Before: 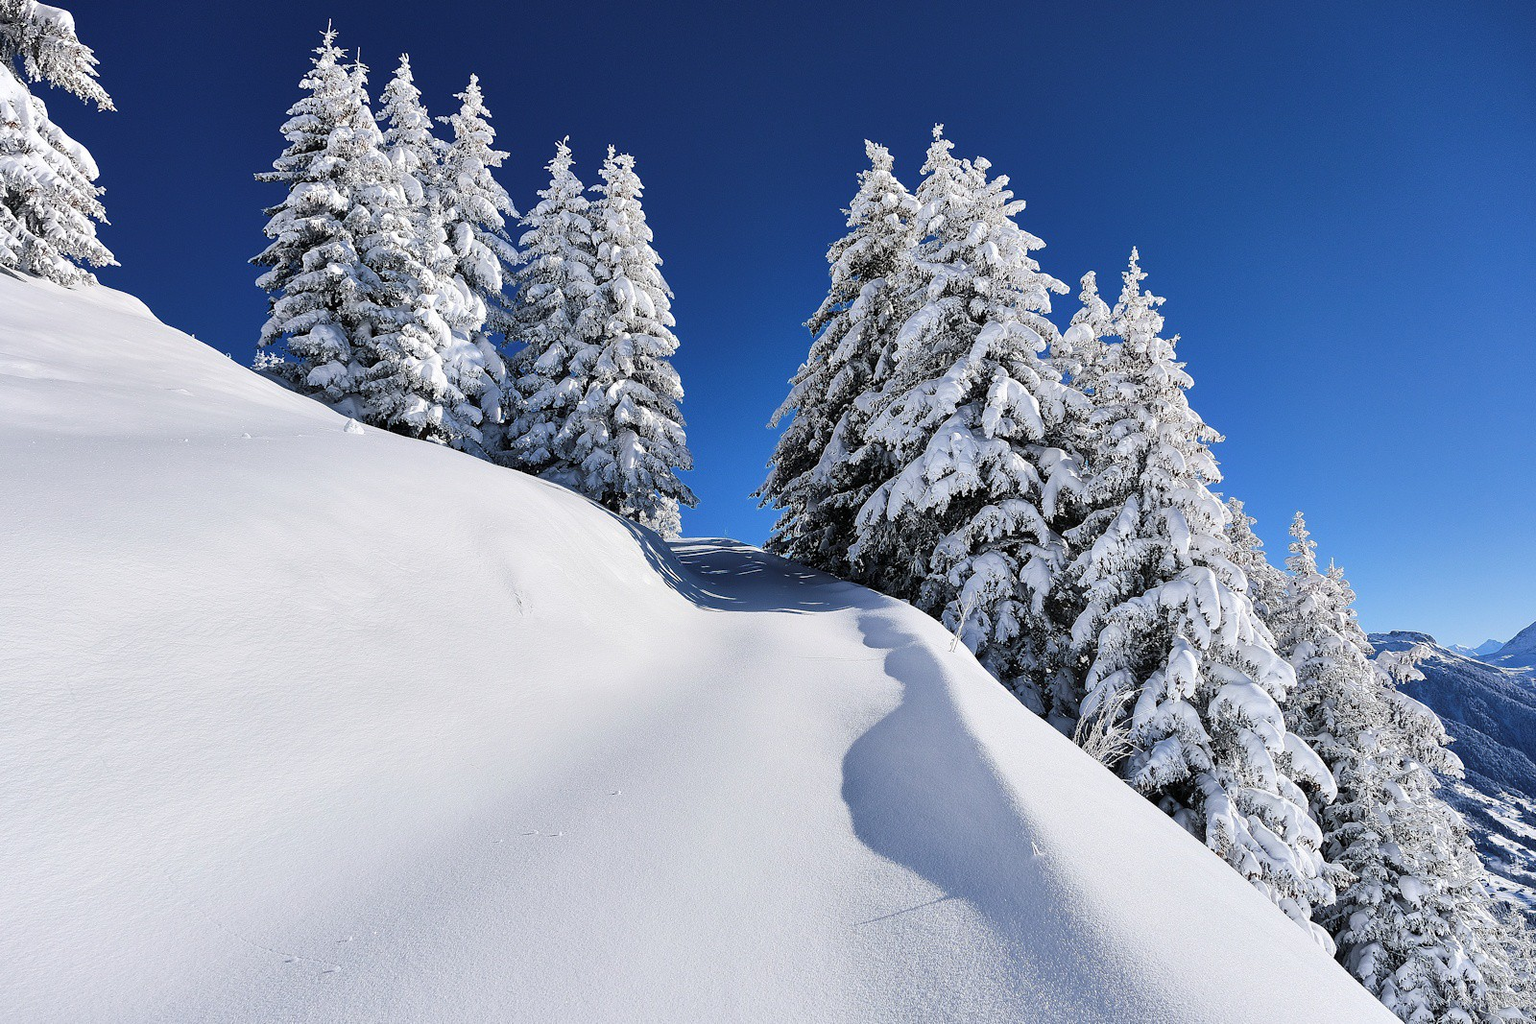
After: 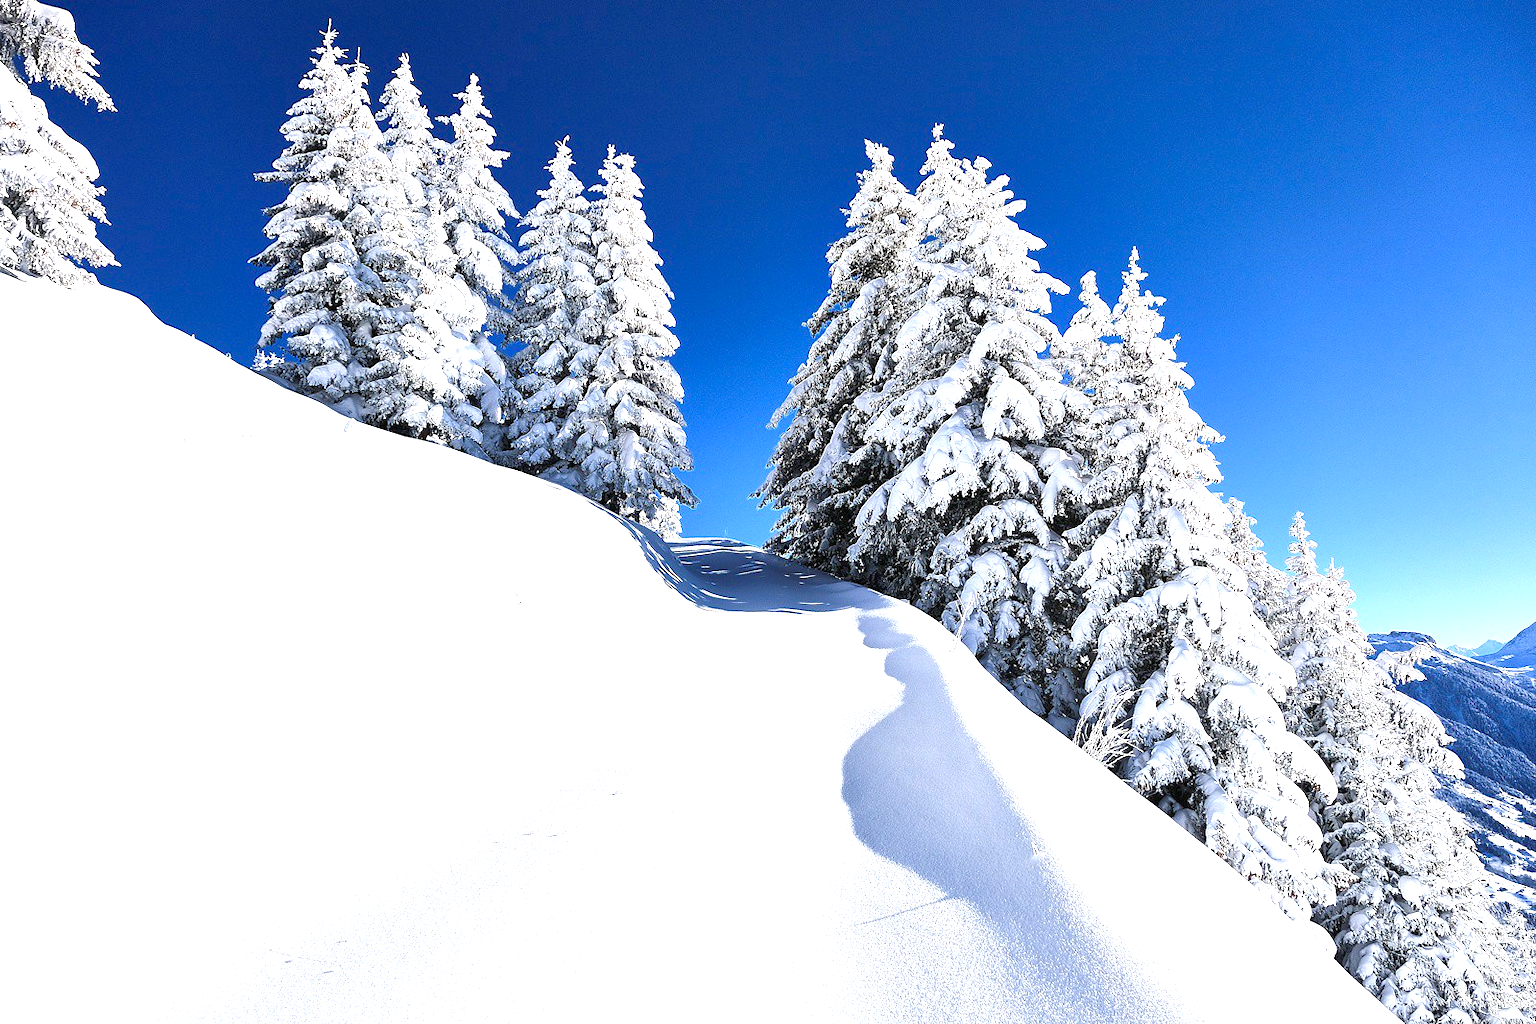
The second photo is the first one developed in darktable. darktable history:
color balance rgb: perceptual saturation grading › global saturation 20%, perceptual saturation grading › highlights -25%, perceptual saturation grading › shadows 25%
exposure: black level correction 0, exposure 1.1 EV, compensate exposure bias true, compensate highlight preservation false
